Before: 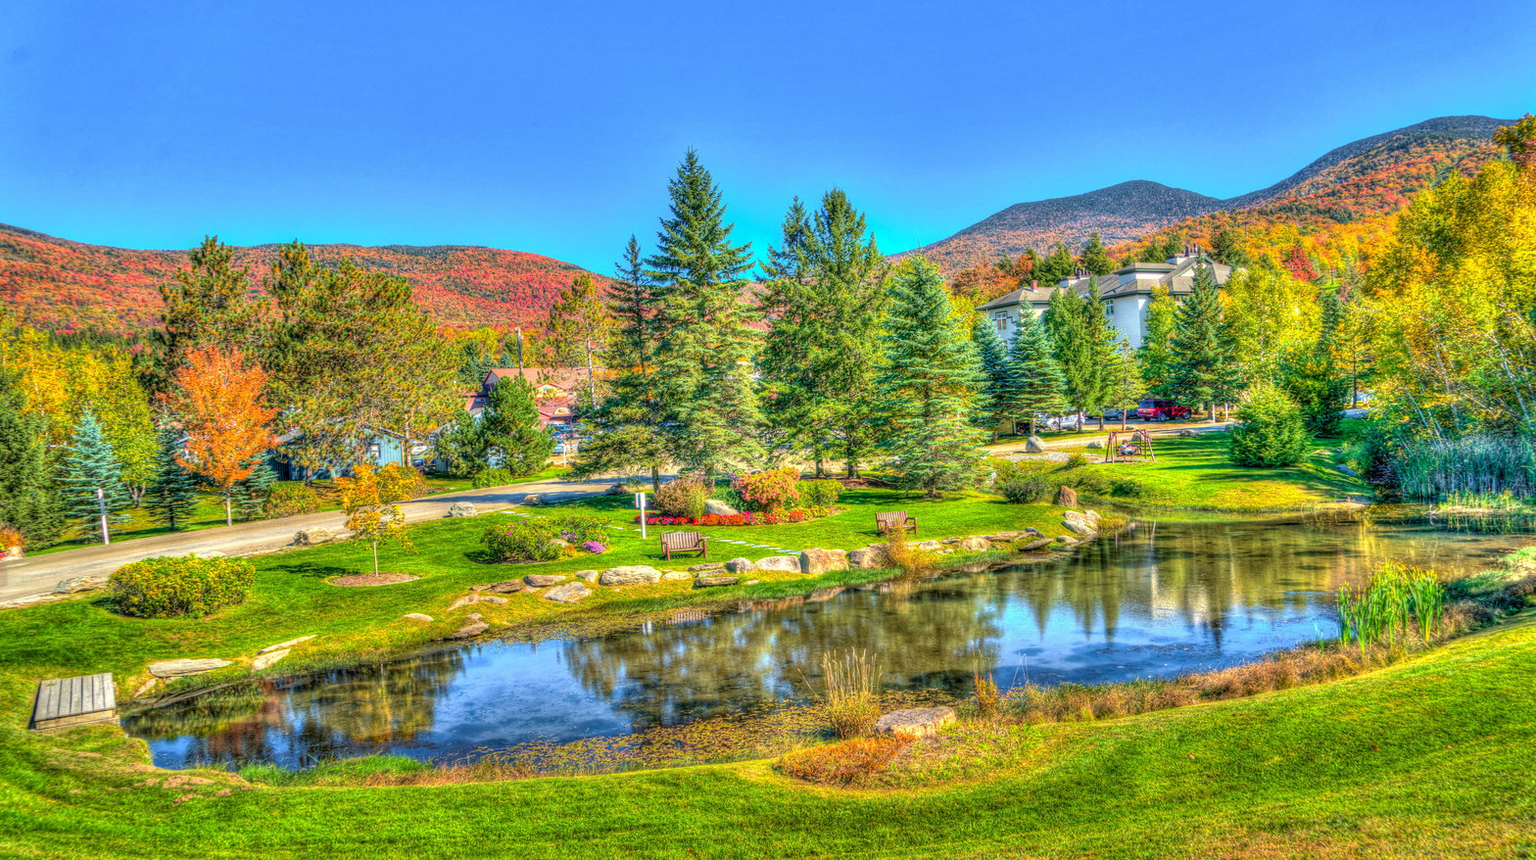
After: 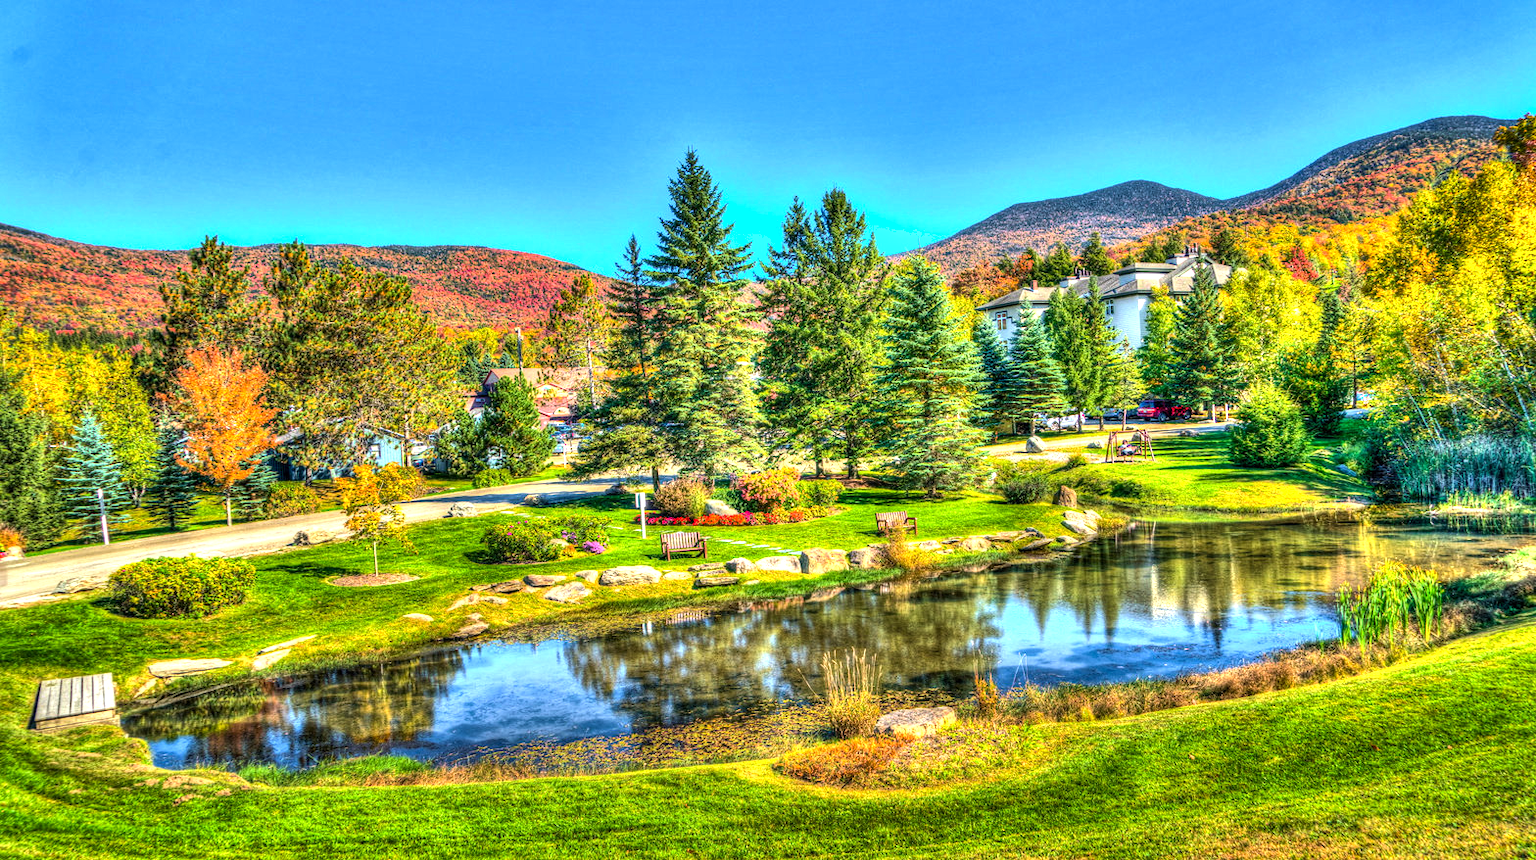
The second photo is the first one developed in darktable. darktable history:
tone equalizer: -8 EV -0.75 EV, -7 EV -0.7 EV, -6 EV -0.6 EV, -5 EV -0.4 EV, -3 EV 0.4 EV, -2 EV 0.6 EV, -1 EV 0.7 EV, +0 EV 0.75 EV, edges refinement/feathering 500, mask exposure compensation -1.57 EV, preserve details no
shadows and highlights: soften with gaussian
